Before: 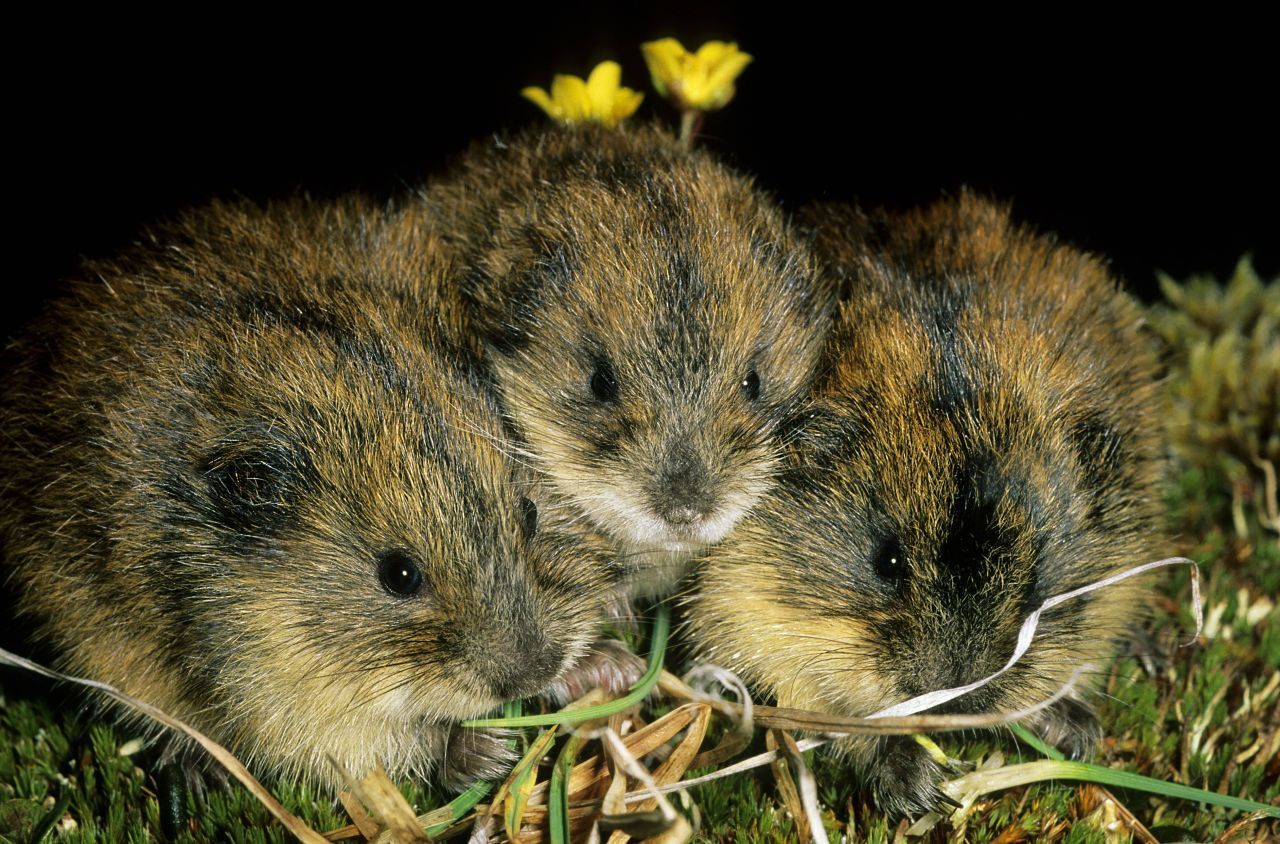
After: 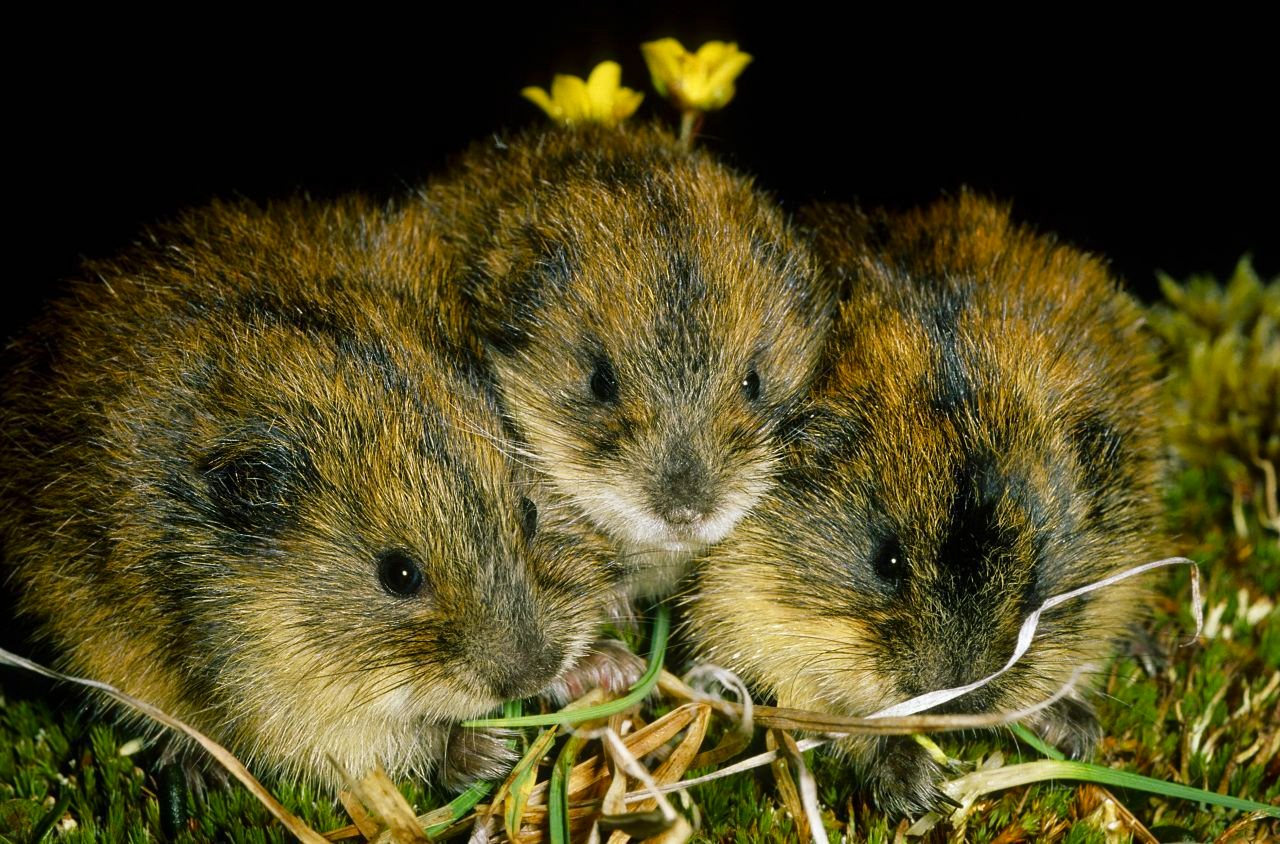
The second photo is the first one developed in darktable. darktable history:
color balance rgb: perceptual saturation grading › global saturation 26.547%, perceptual saturation grading › highlights -28.086%, perceptual saturation grading › mid-tones 15.376%, perceptual saturation grading › shadows 34.428%
